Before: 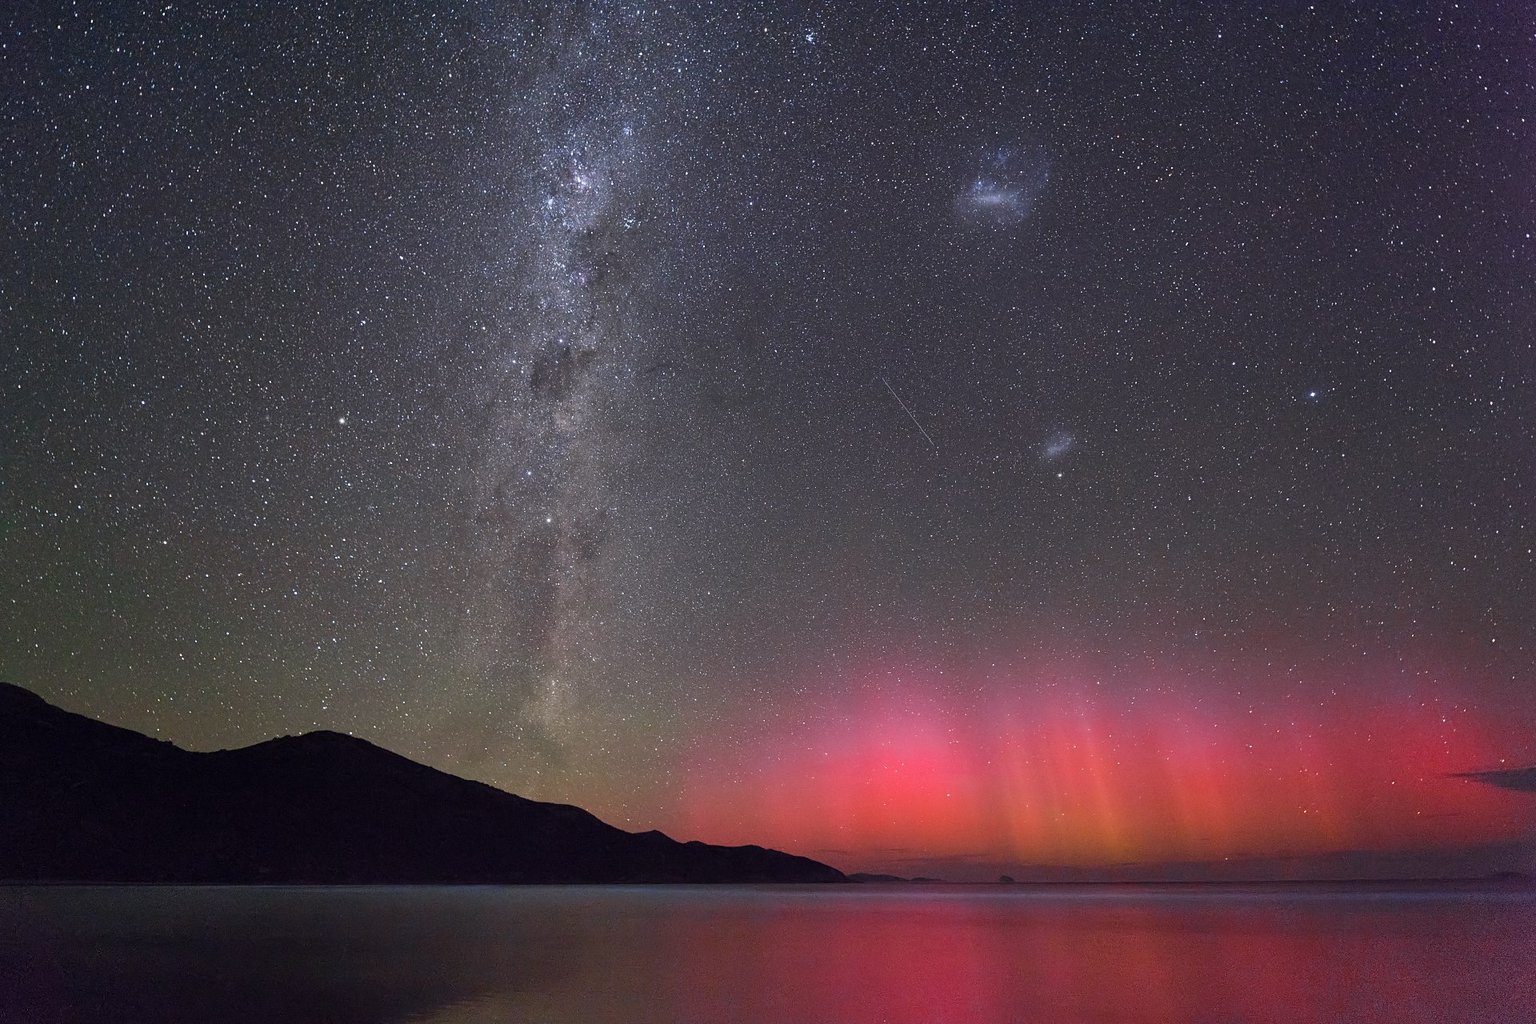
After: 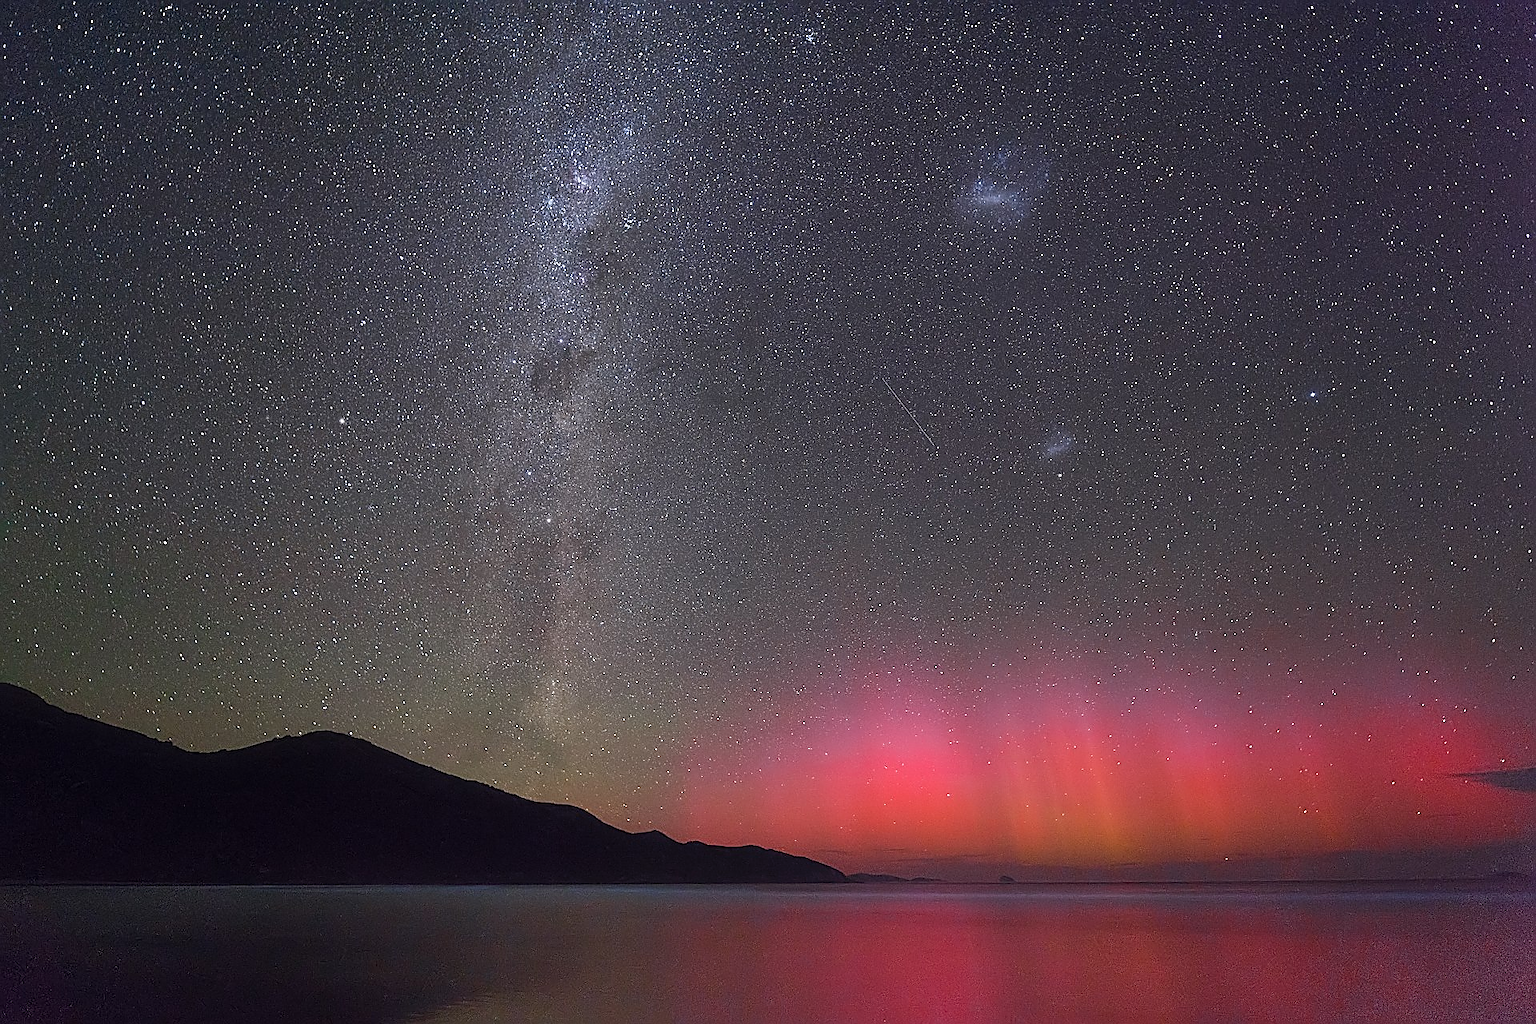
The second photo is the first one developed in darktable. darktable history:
sharpen: radius 1.364, amount 1.239, threshold 0.644
contrast equalizer: octaves 7, y [[0.5, 0.486, 0.447, 0.446, 0.489, 0.5], [0.5 ×6], [0.5 ×6], [0 ×6], [0 ×6]]
